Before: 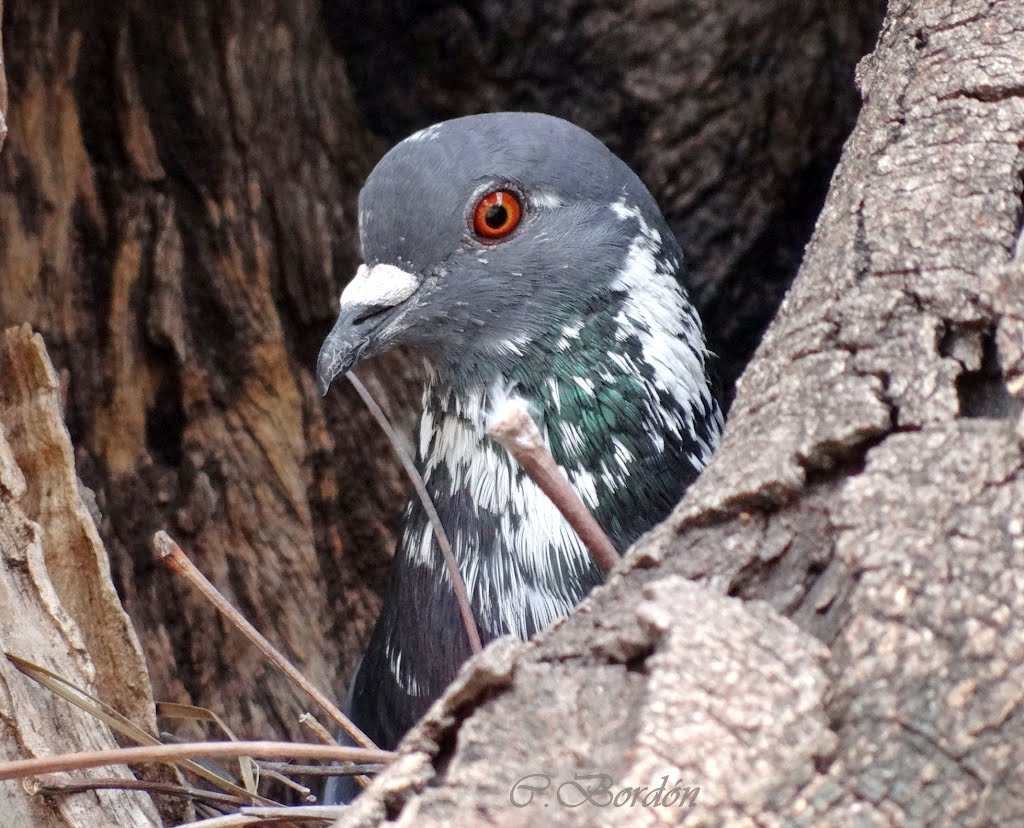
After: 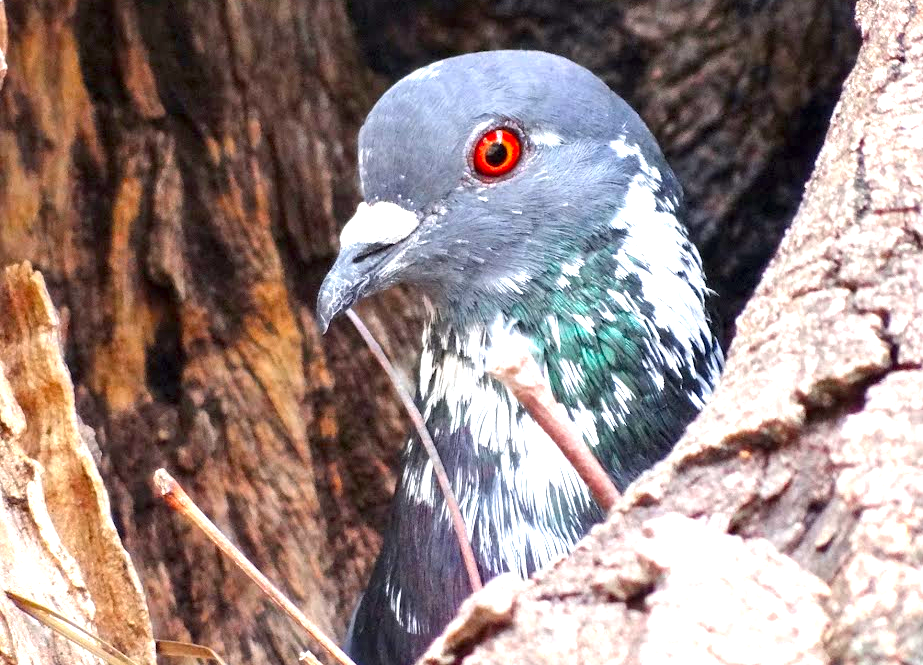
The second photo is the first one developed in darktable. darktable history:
contrast brightness saturation: saturation 0.498
exposure: black level correction 0, exposure 1.199 EV, compensate highlight preservation false
crop: top 7.541%, right 9.838%, bottom 12.046%
